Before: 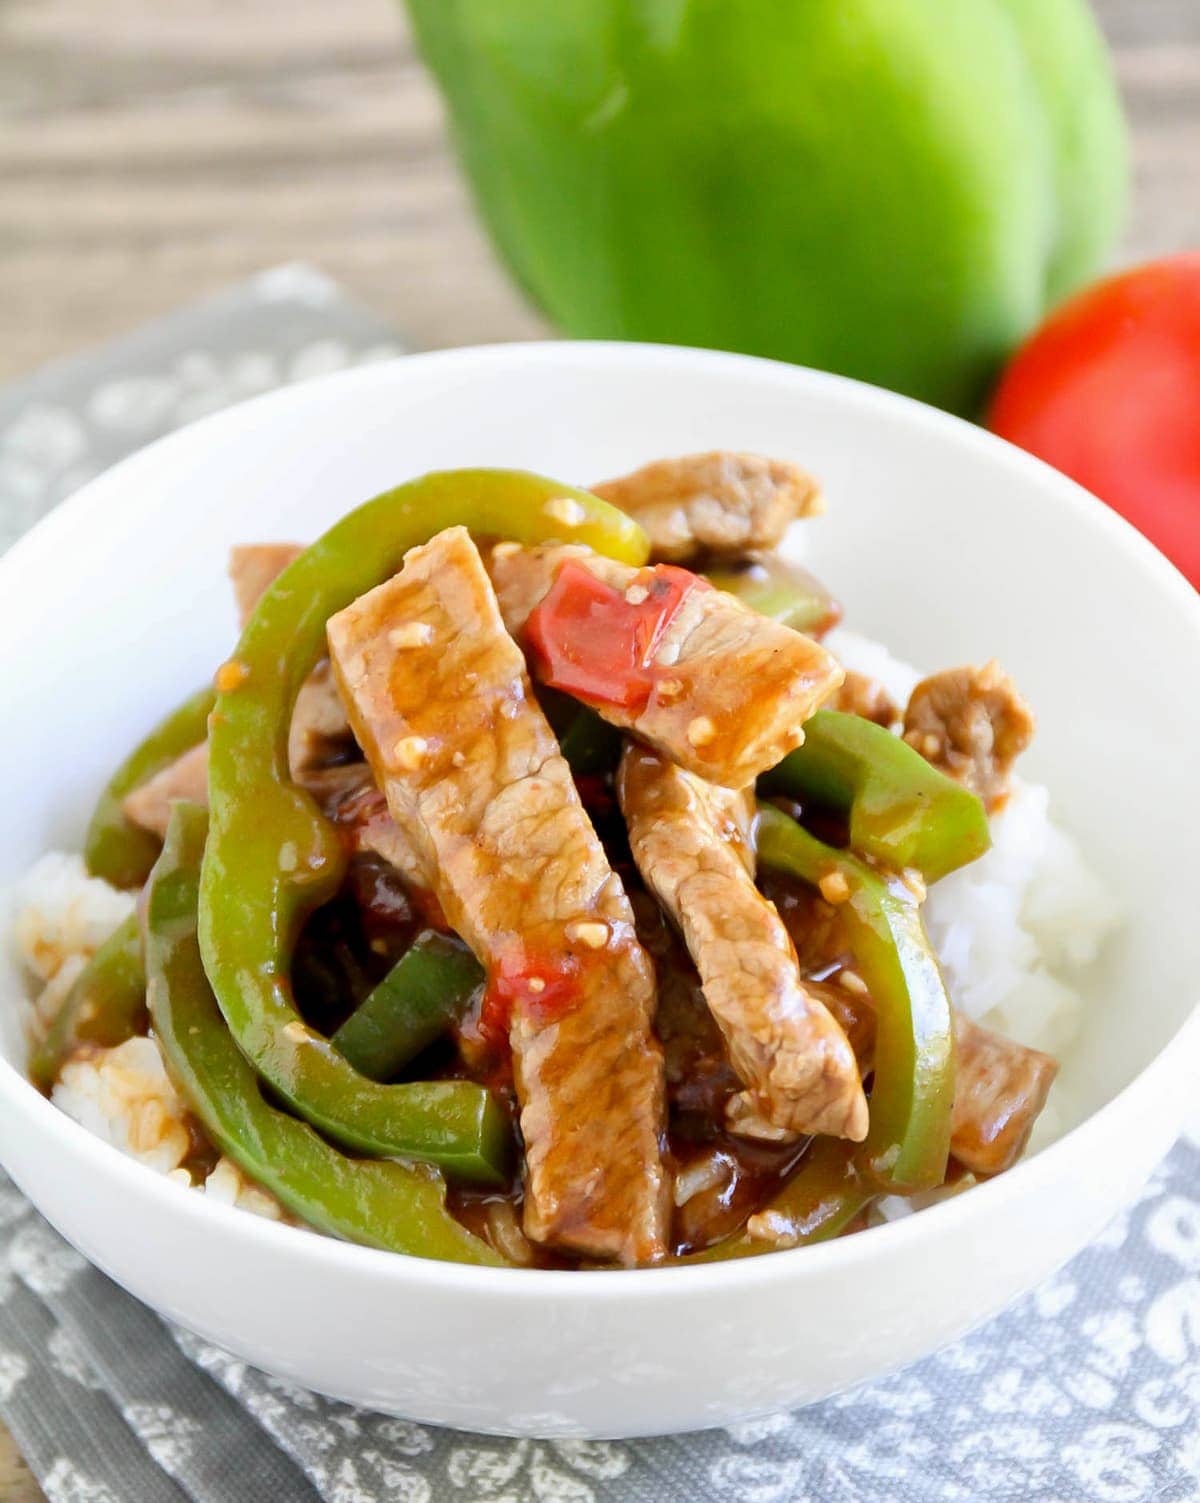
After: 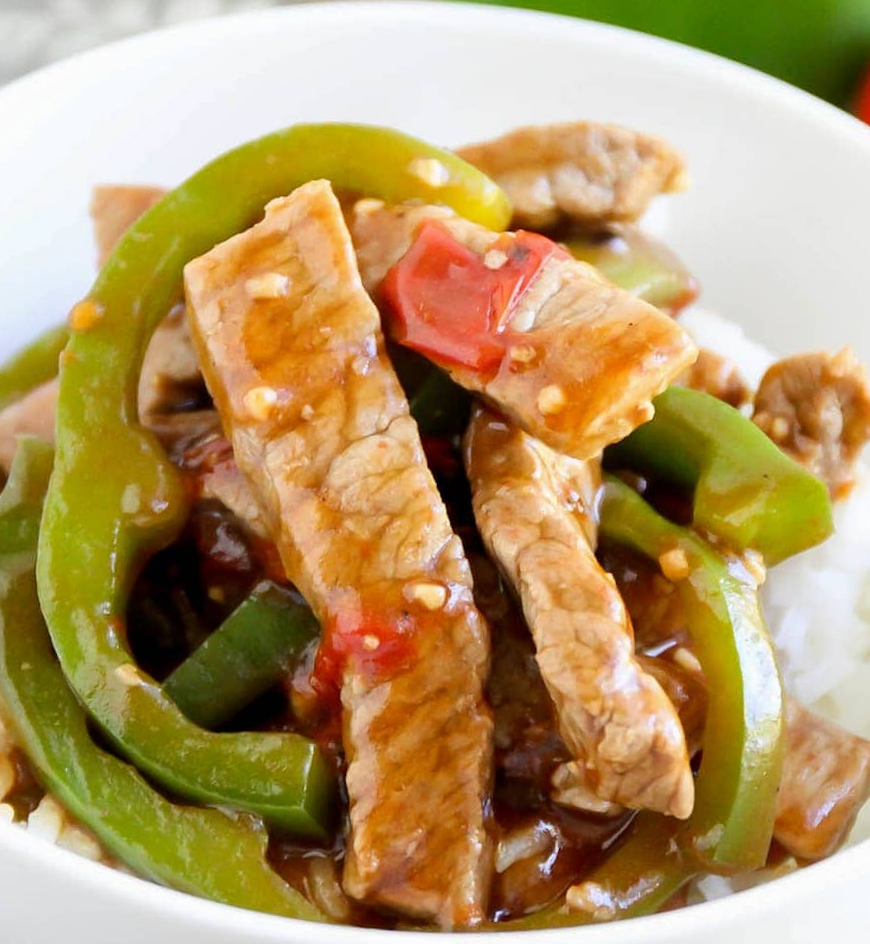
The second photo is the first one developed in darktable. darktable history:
crop and rotate: angle -3.61°, left 9.742%, top 20.419%, right 12.104%, bottom 11.924%
